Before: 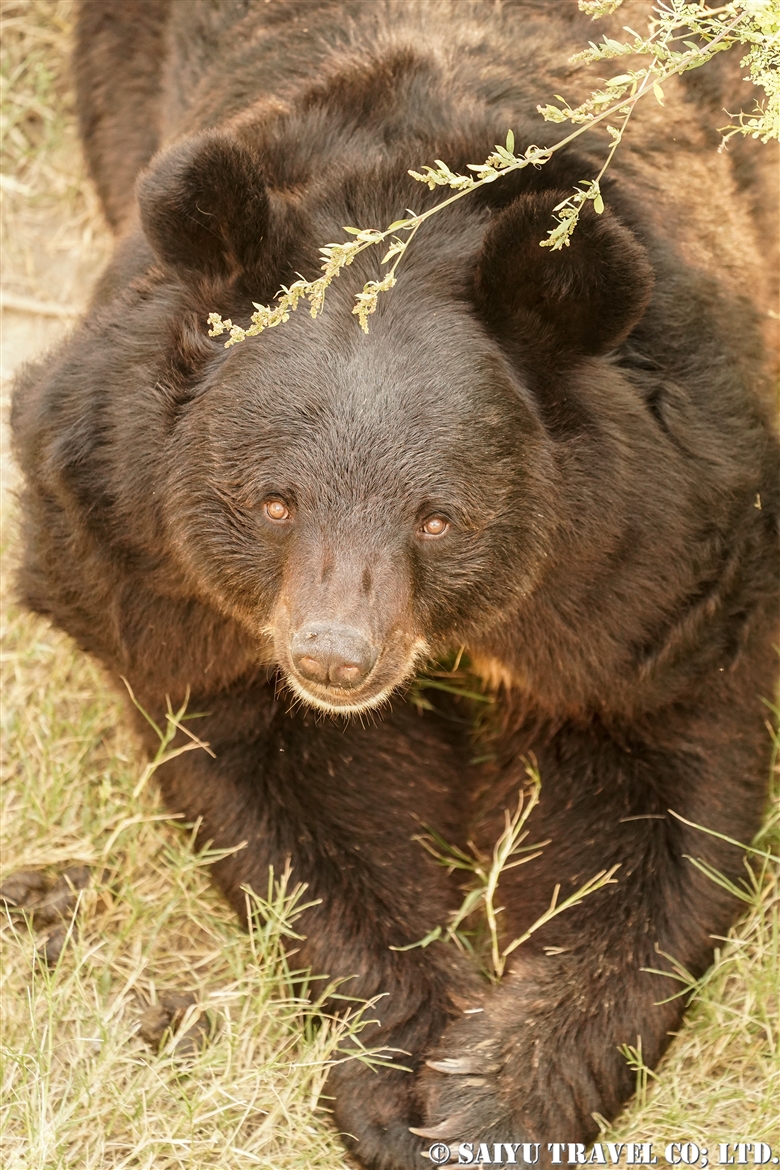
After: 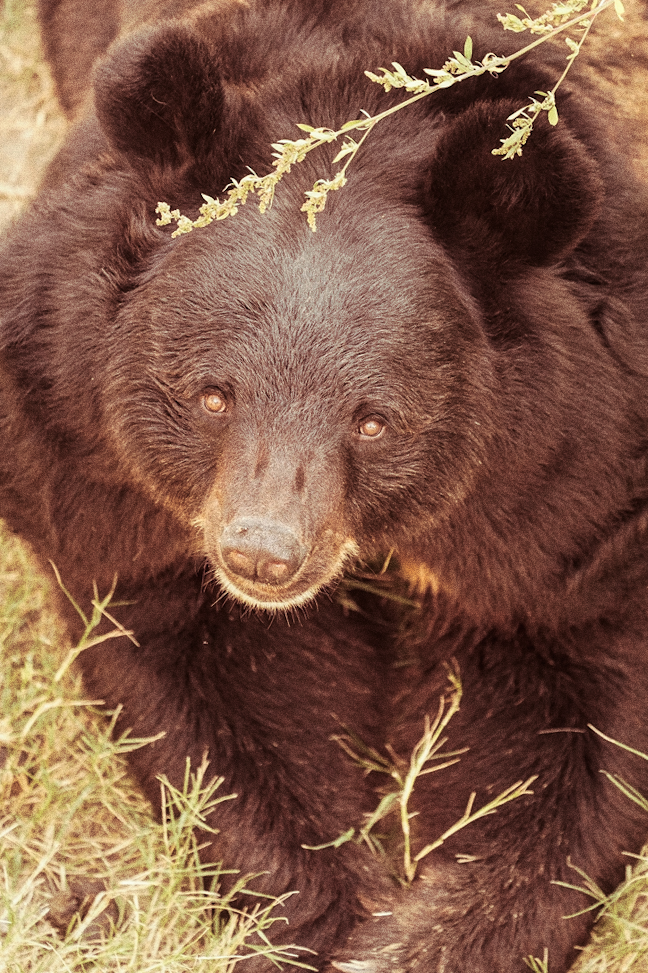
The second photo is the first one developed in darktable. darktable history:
split-toning: on, module defaults
crop and rotate: angle -3.27°, left 5.211%, top 5.211%, right 4.607%, bottom 4.607%
grain: coarseness 0.09 ISO, strength 40%
